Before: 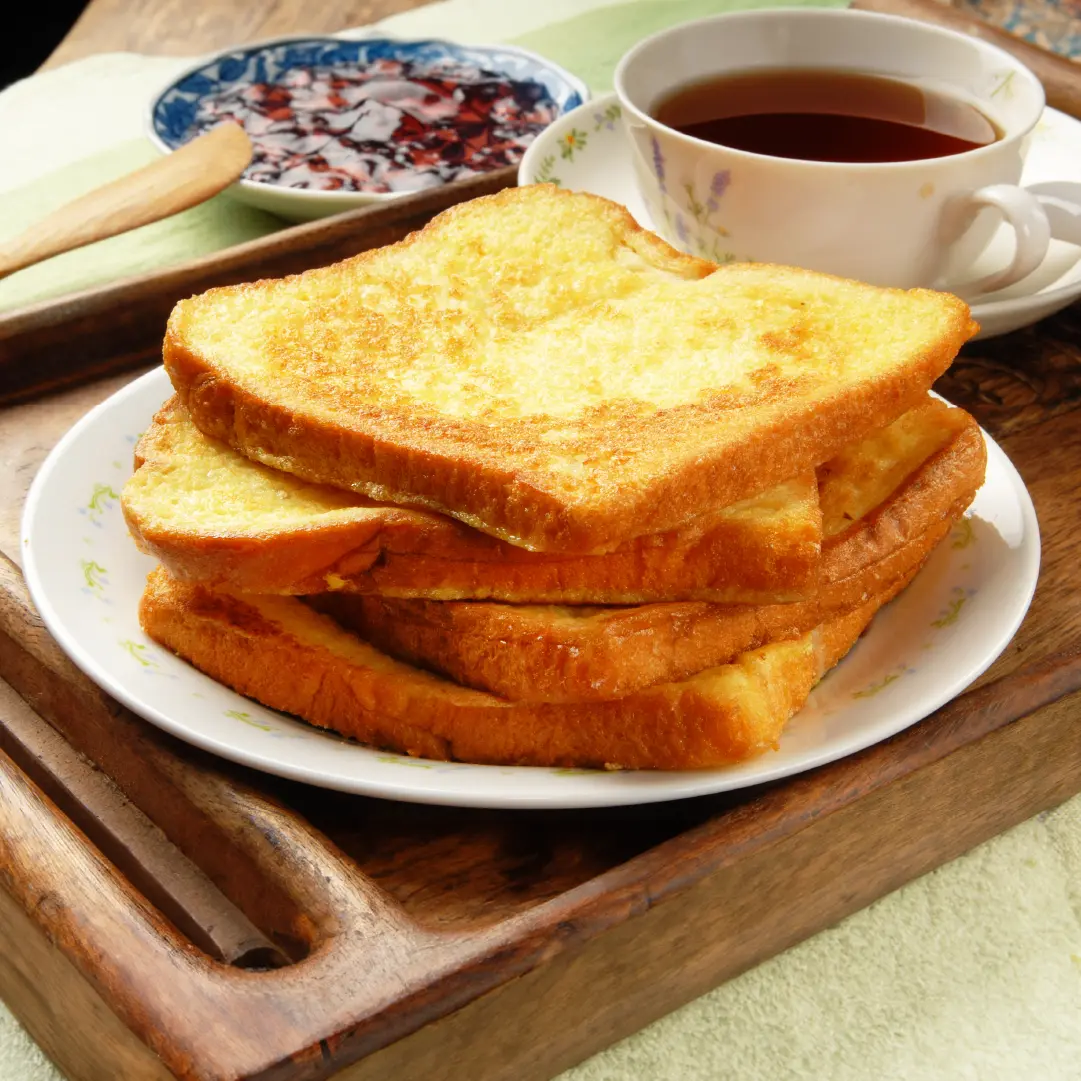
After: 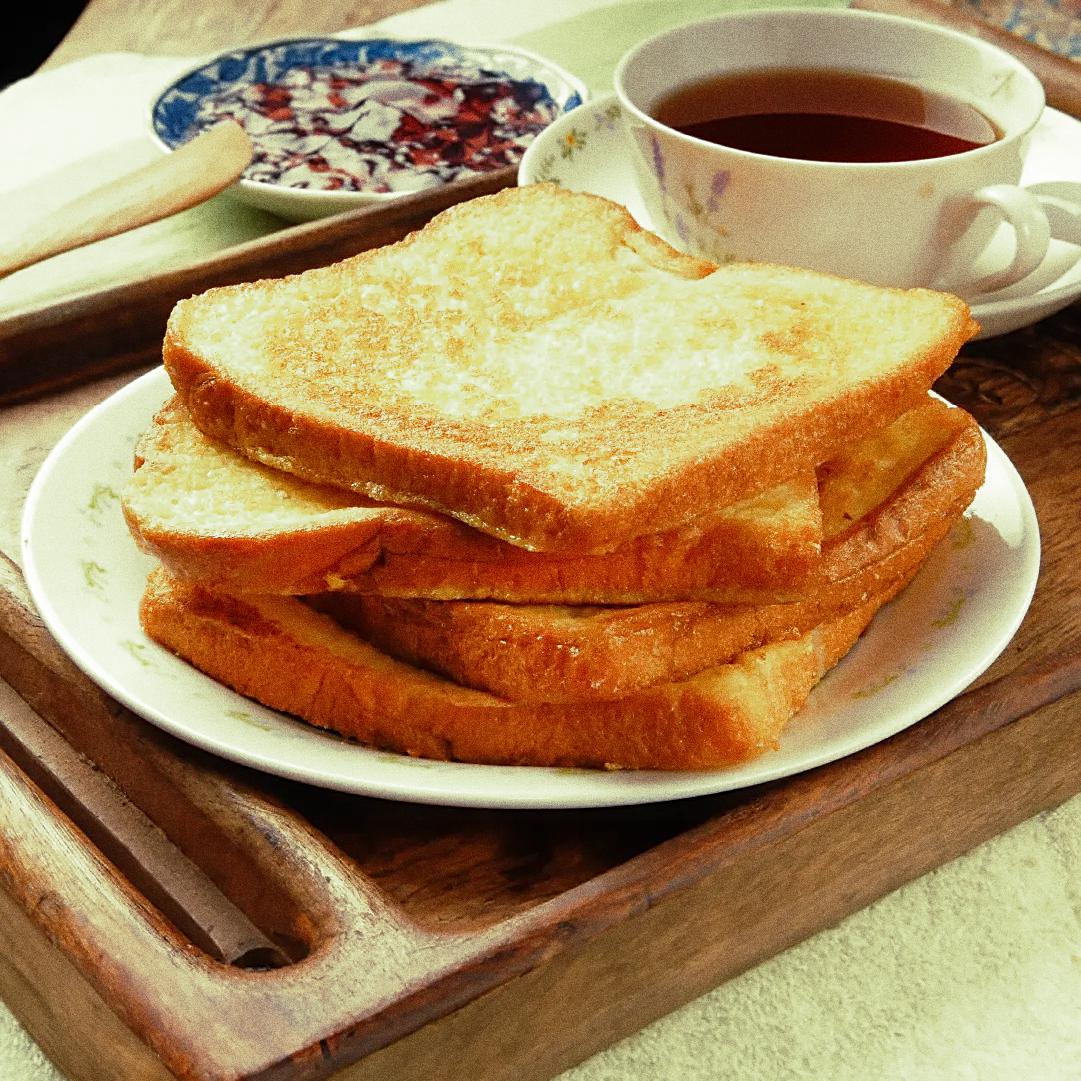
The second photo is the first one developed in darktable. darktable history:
grain: coarseness 0.09 ISO, strength 40%
split-toning: shadows › hue 290.82°, shadows › saturation 0.34, highlights › saturation 0.38, balance 0, compress 50%
sharpen: on, module defaults
